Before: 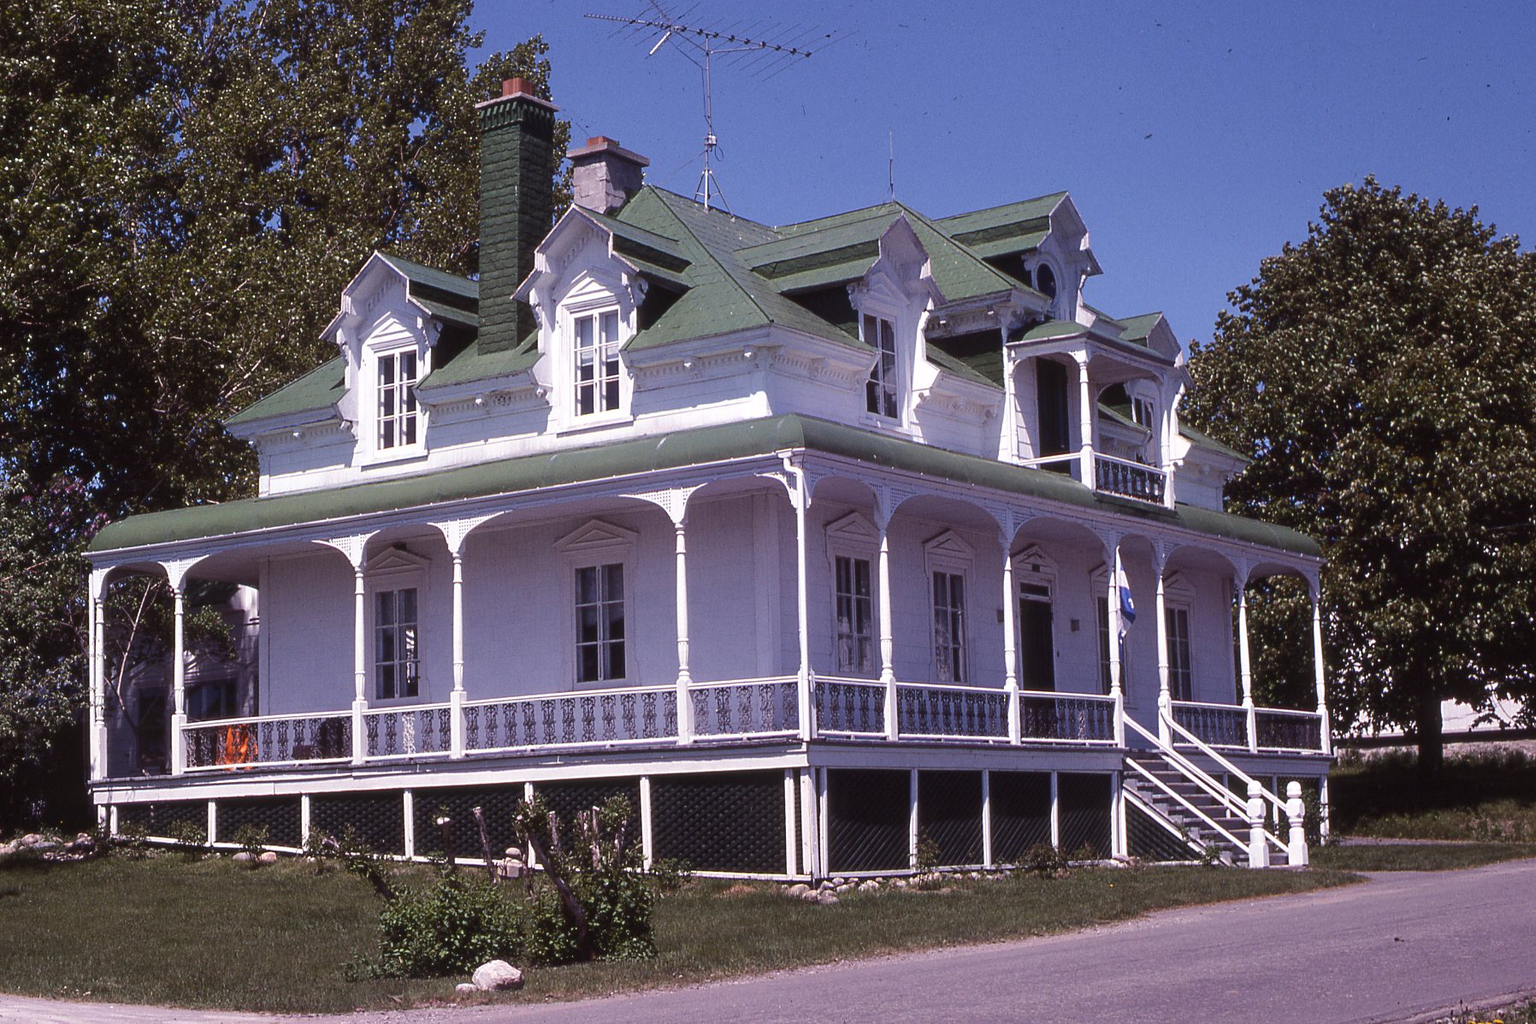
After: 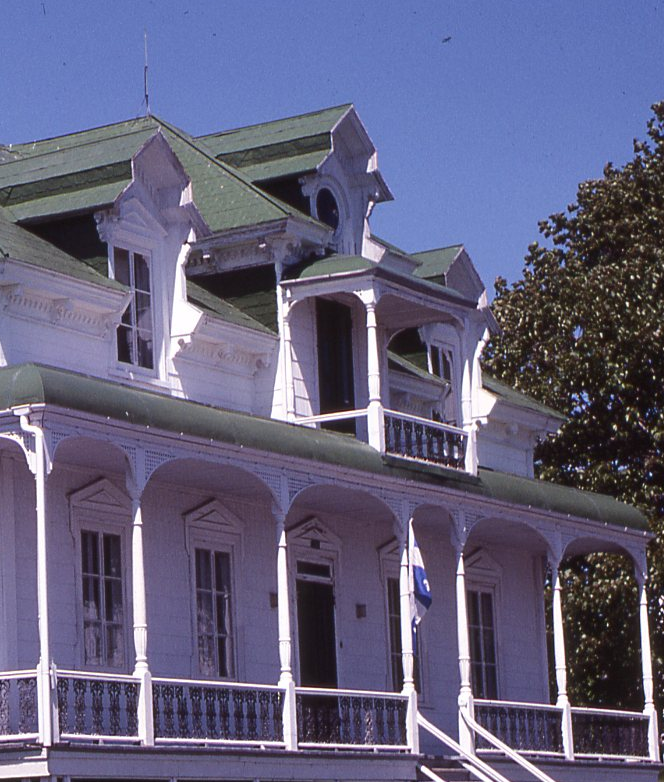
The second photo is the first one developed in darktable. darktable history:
crop and rotate: left 49.924%, top 10.099%, right 13.064%, bottom 24.54%
